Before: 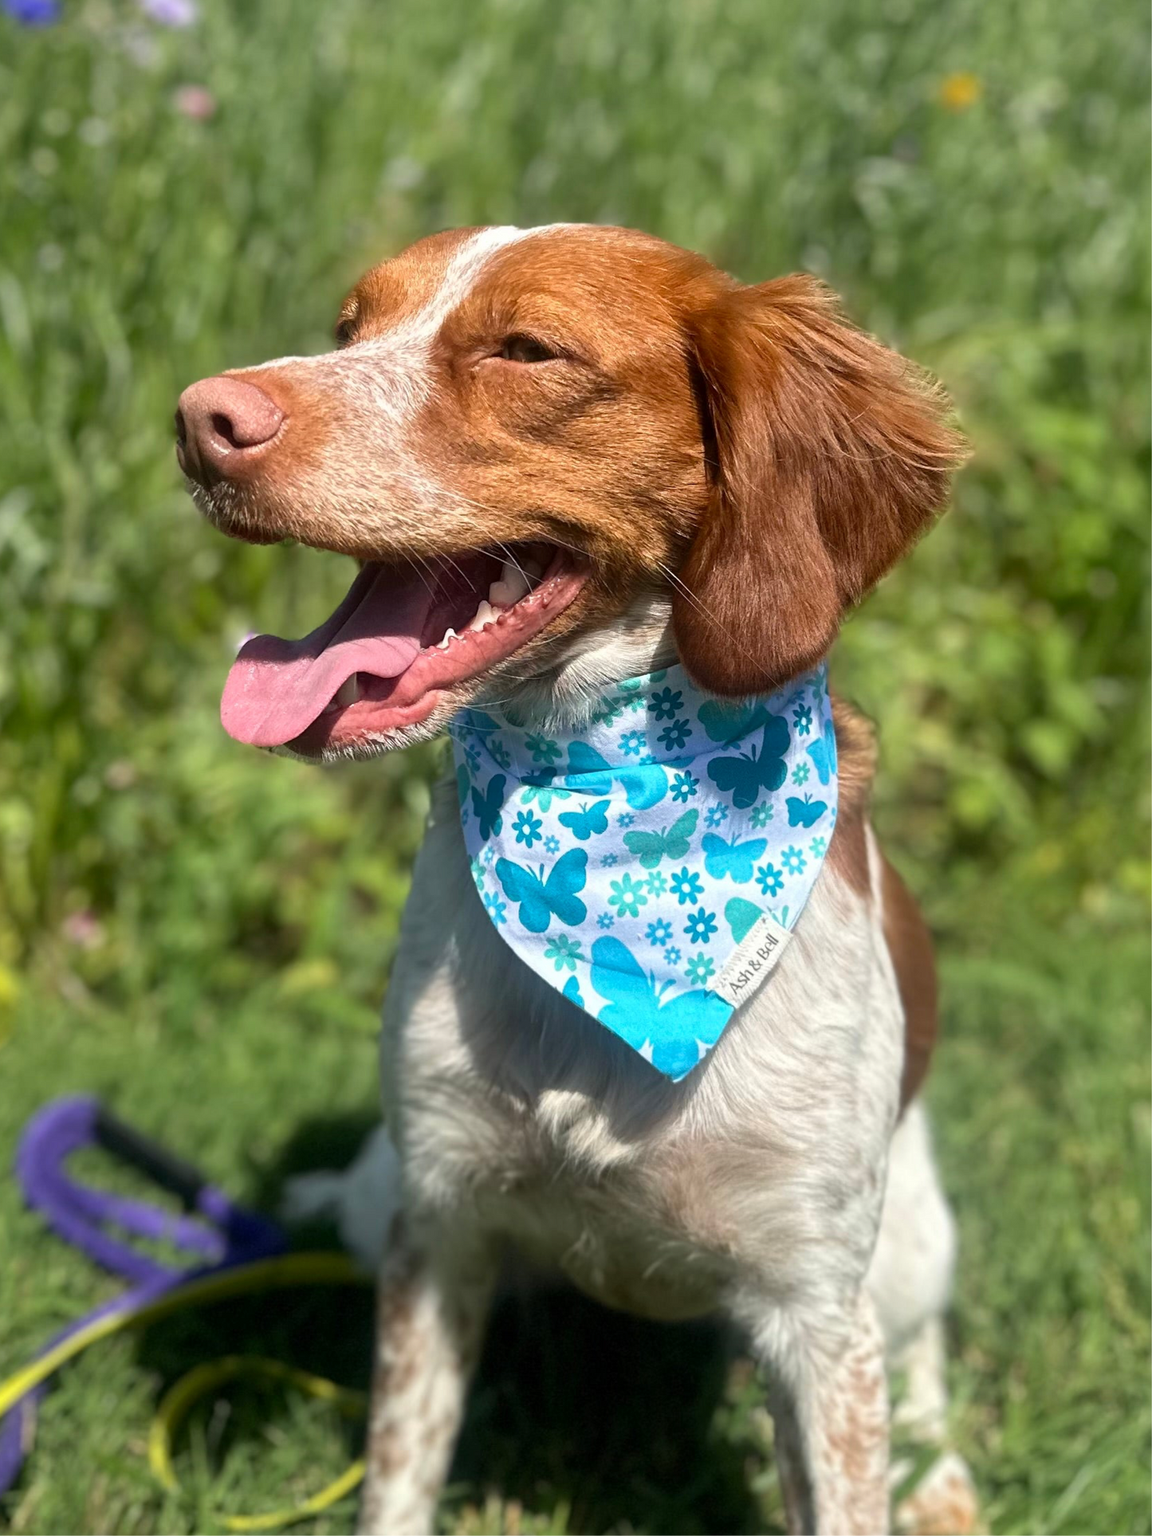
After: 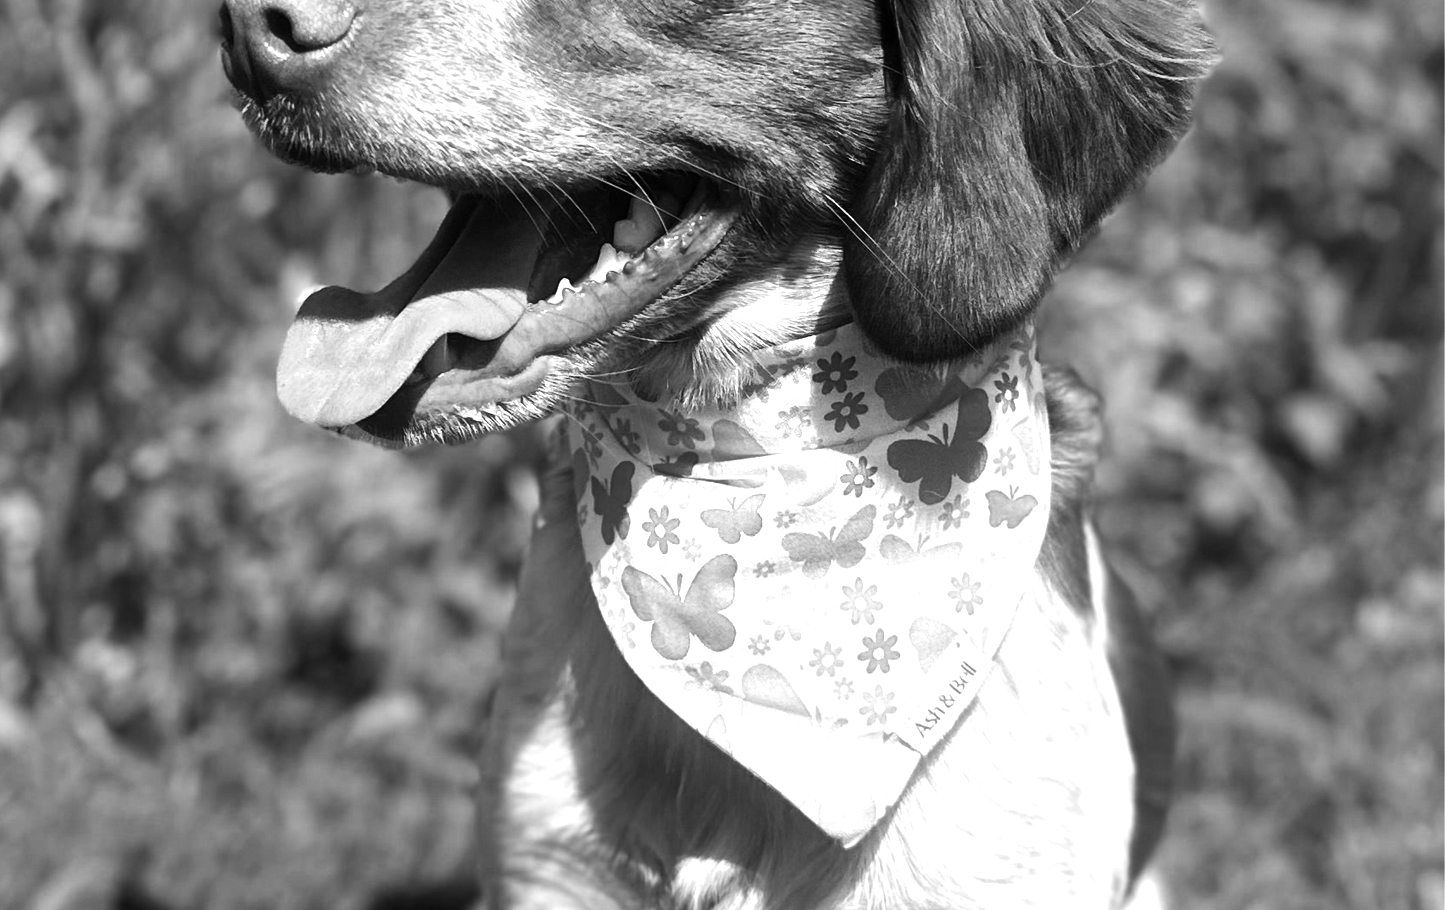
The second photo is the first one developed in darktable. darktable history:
color calibration: output gray [0.25, 0.35, 0.4, 0], illuminant custom, x 0.388, y 0.387, temperature 3793.89 K
crop and rotate: top 26.505%, bottom 26.255%
tone equalizer: -8 EV -0.754 EV, -7 EV -0.729 EV, -6 EV -0.614 EV, -5 EV -0.36 EV, -3 EV 0.397 EV, -2 EV 0.6 EV, -1 EV 0.683 EV, +0 EV 0.767 EV, edges refinement/feathering 500, mask exposure compensation -1.57 EV, preserve details no
